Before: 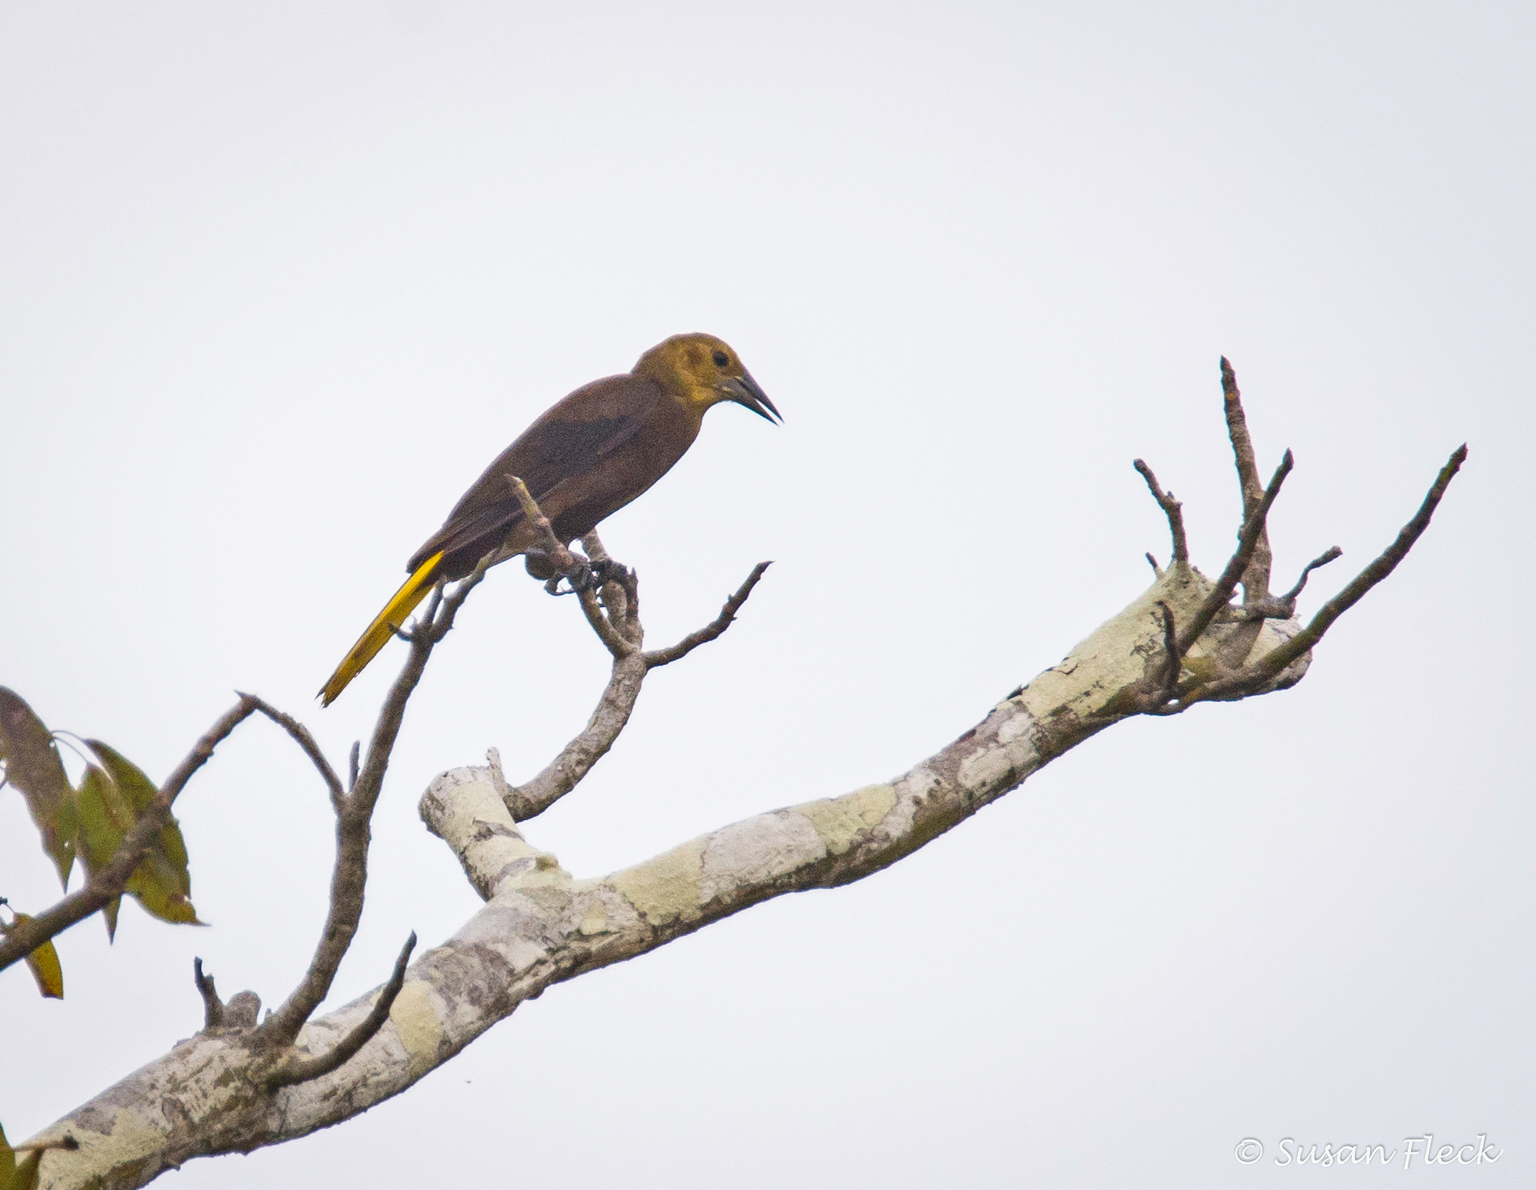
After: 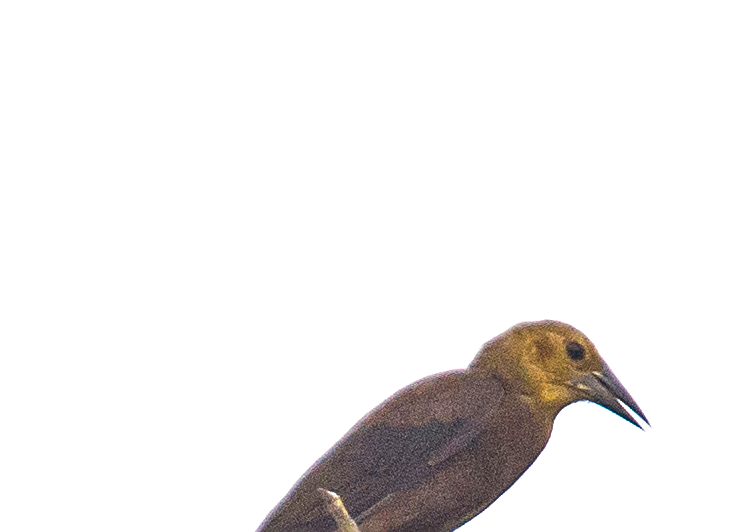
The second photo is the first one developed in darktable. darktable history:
tone equalizer: mask exposure compensation -0.488 EV
exposure: black level correction 0, exposure 0.392 EV, compensate highlight preservation false
sharpen: on, module defaults
crop: left 15.525%, top 5.427%, right 44.064%, bottom 57.076%
